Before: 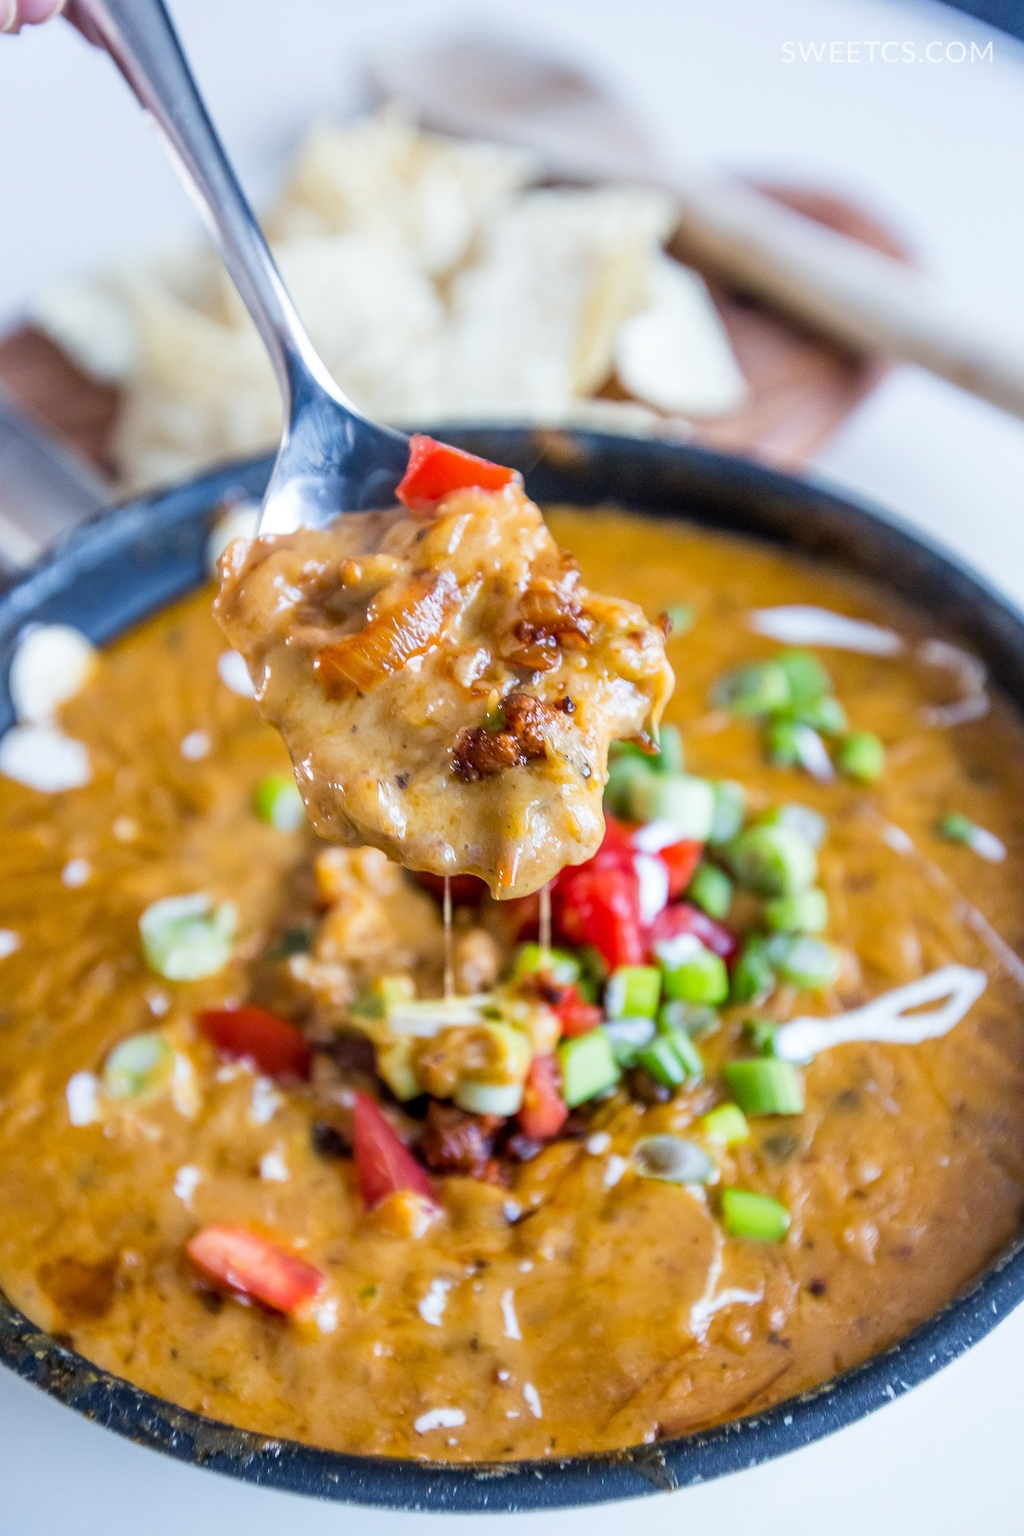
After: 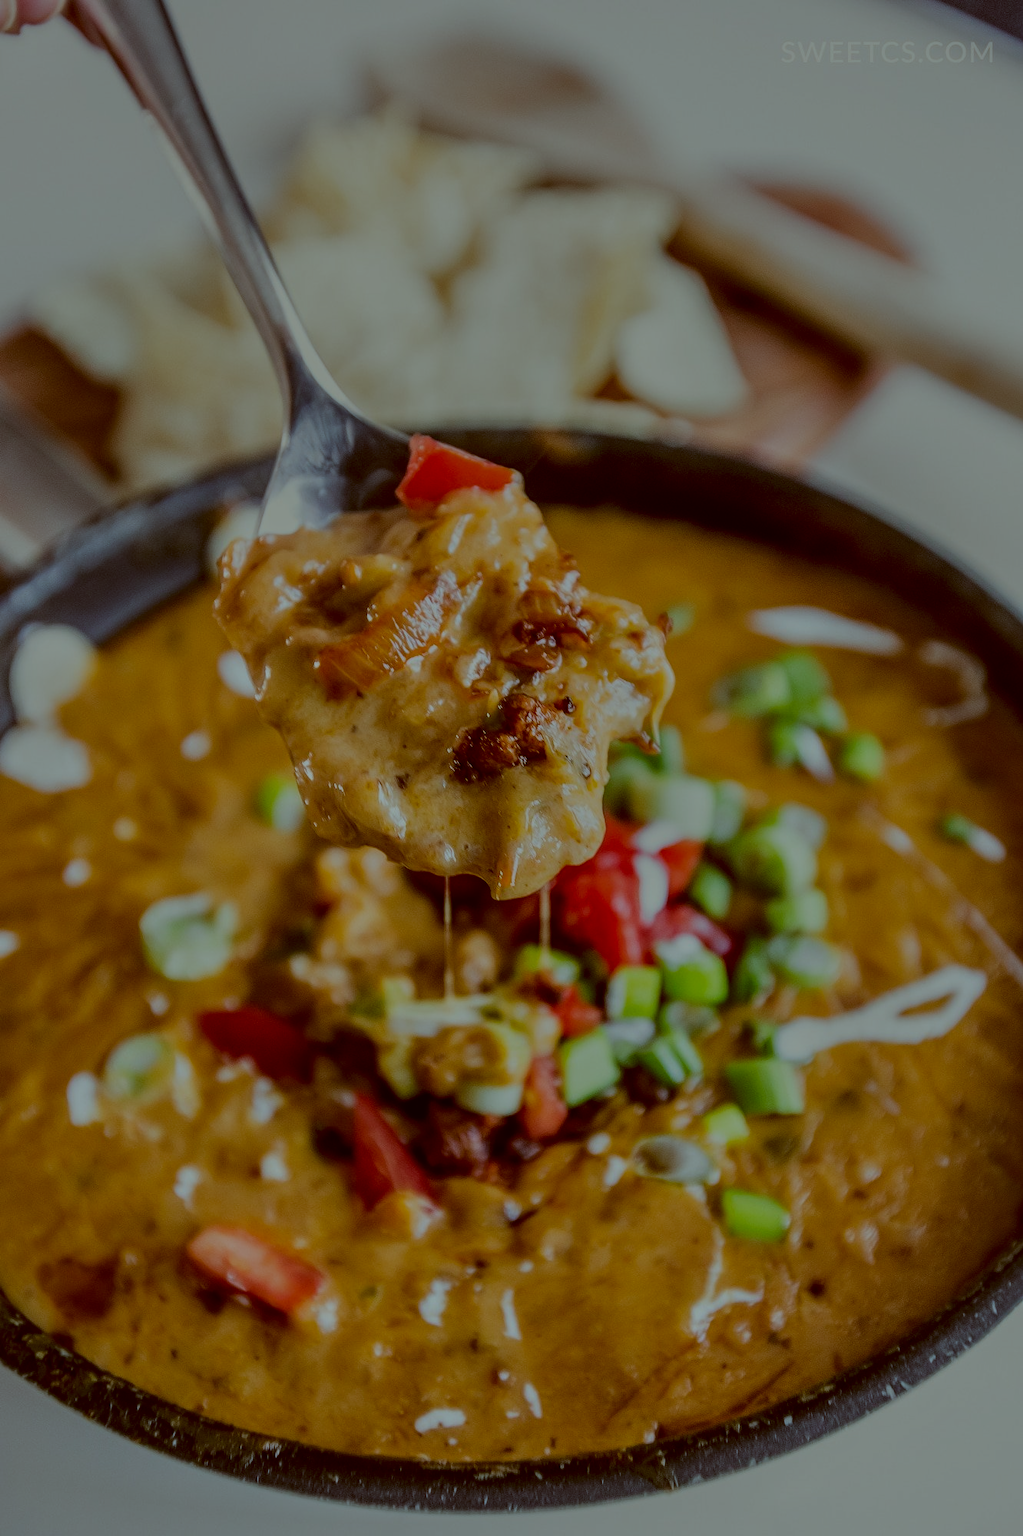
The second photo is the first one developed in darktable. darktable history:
color correction: highlights a* -14.62, highlights b* -16.22, shadows a* 10.12, shadows b* 29.4
local contrast: on, module defaults
tone equalizer: -8 EV -2 EV, -7 EV -2 EV, -6 EV -2 EV, -5 EV -2 EV, -4 EV -2 EV, -3 EV -2 EV, -2 EV -2 EV, -1 EV -1.63 EV, +0 EV -2 EV
